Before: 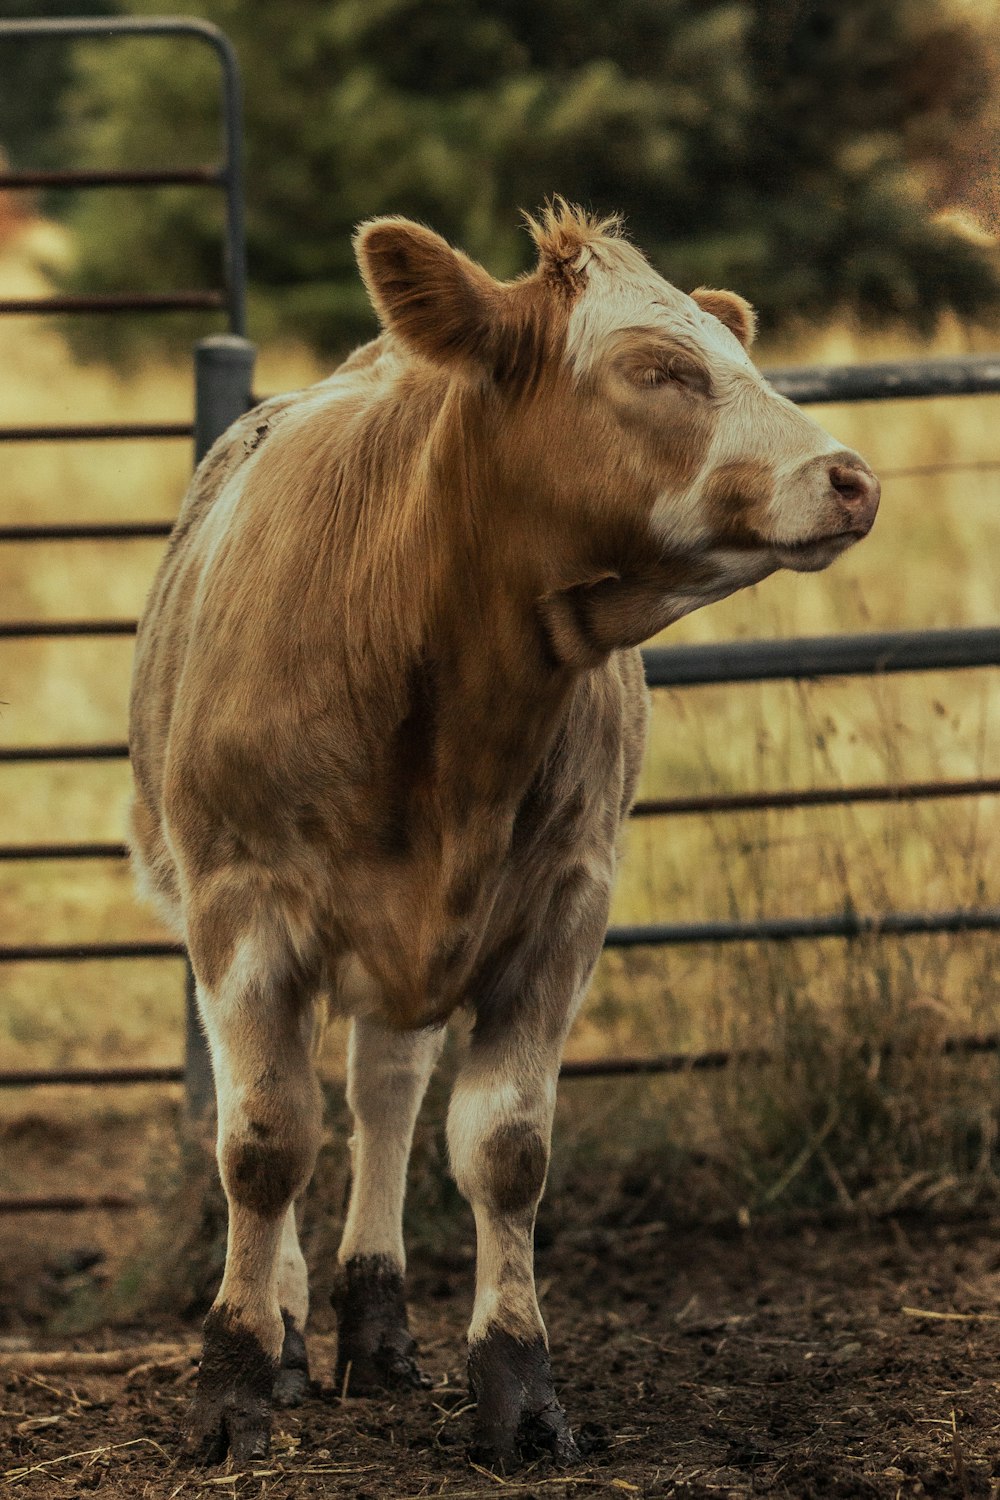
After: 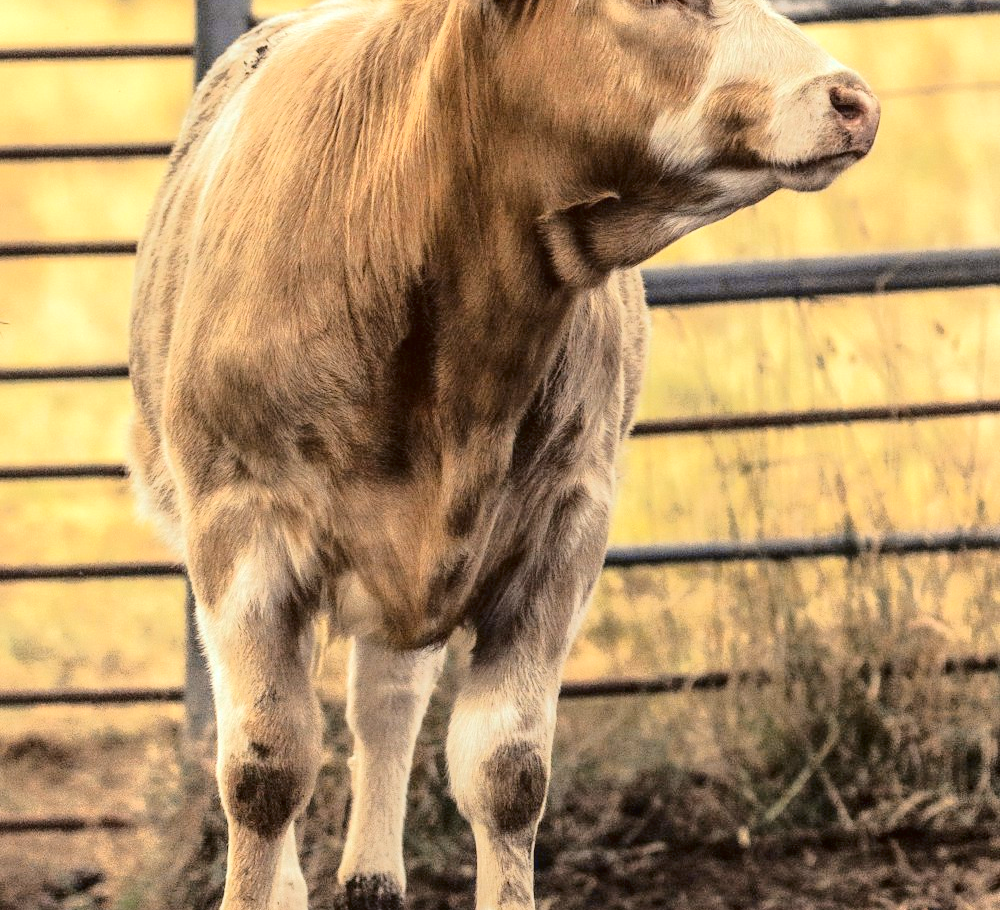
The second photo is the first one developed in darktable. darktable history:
exposure: exposure 1.5 EV, compensate highlight preservation false
crop and rotate: top 25.357%, bottom 13.942%
white balance: red 0.983, blue 1.036
tone curve: curves: ch0 [(0.003, 0.003) (0.104, 0.026) (0.236, 0.181) (0.401, 0.443) (0.495, 0.55) (0.625, 0.67) (0.819, 0.841) (0.96, 0.899)]; ch1 [(0, 0) (0.161, 0.092) (0.37, 0.302) (0.424, 0.402) (0.45, 0.466) (0.495, 0.51) (0.573, 0.571) (0.638, 0.641) (0.751, 0.741) (1, 1)]; ch2 [(0, 0) (0.352, 0.403) (0.466, 0.443) (0.524, 0.526) (0.56, 0.556) (1, 1)], color space Lab, independent channels, preserve colors none
local contrast: detail 110%
